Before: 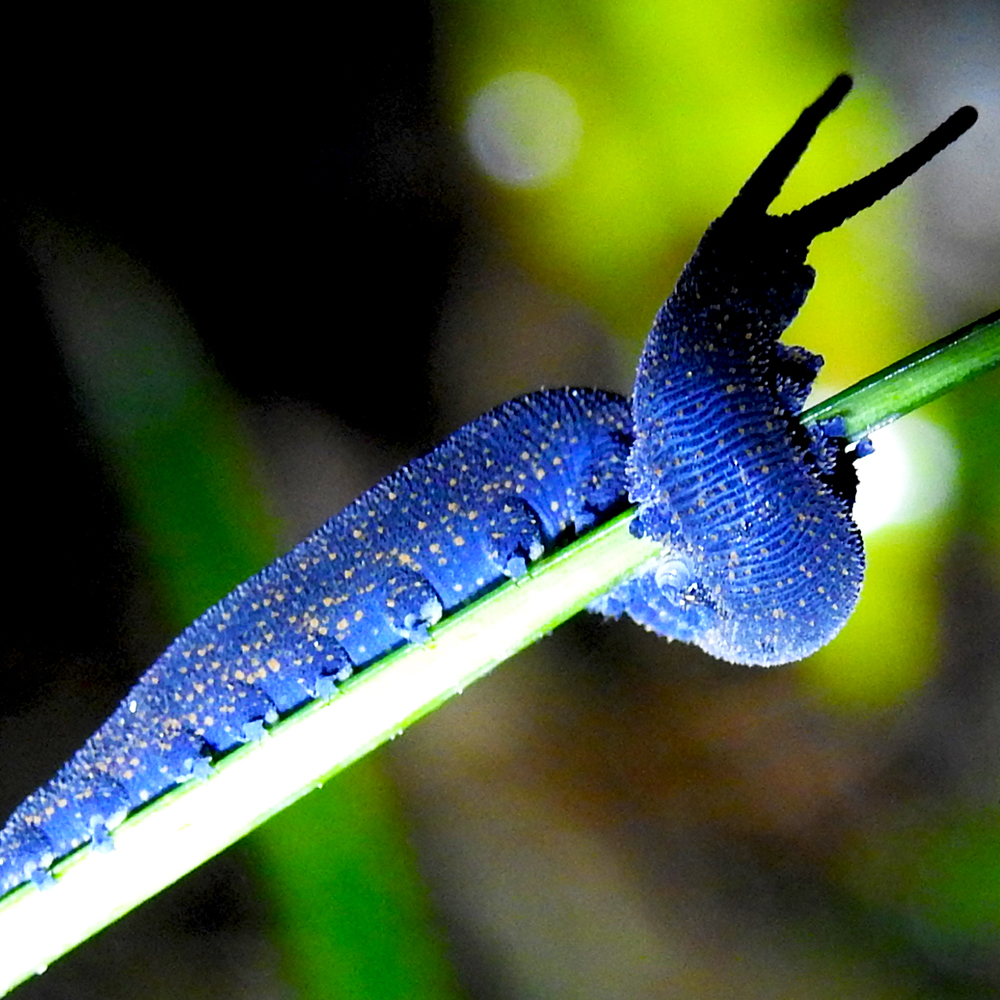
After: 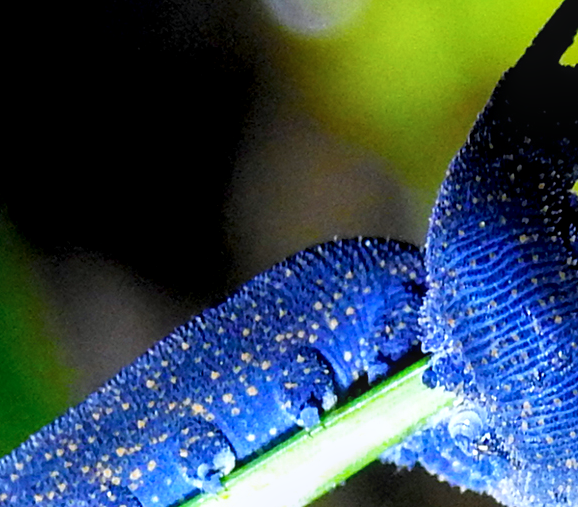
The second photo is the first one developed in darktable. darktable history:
color correction: highlights a* -0.136, highlights b* -5.27, shadows a* -0.134, shadows b* -0.137
crop: left 20.792%, top 15.034%, right 21.393%, bottom 34.174%
local contrast: on, module defaults
